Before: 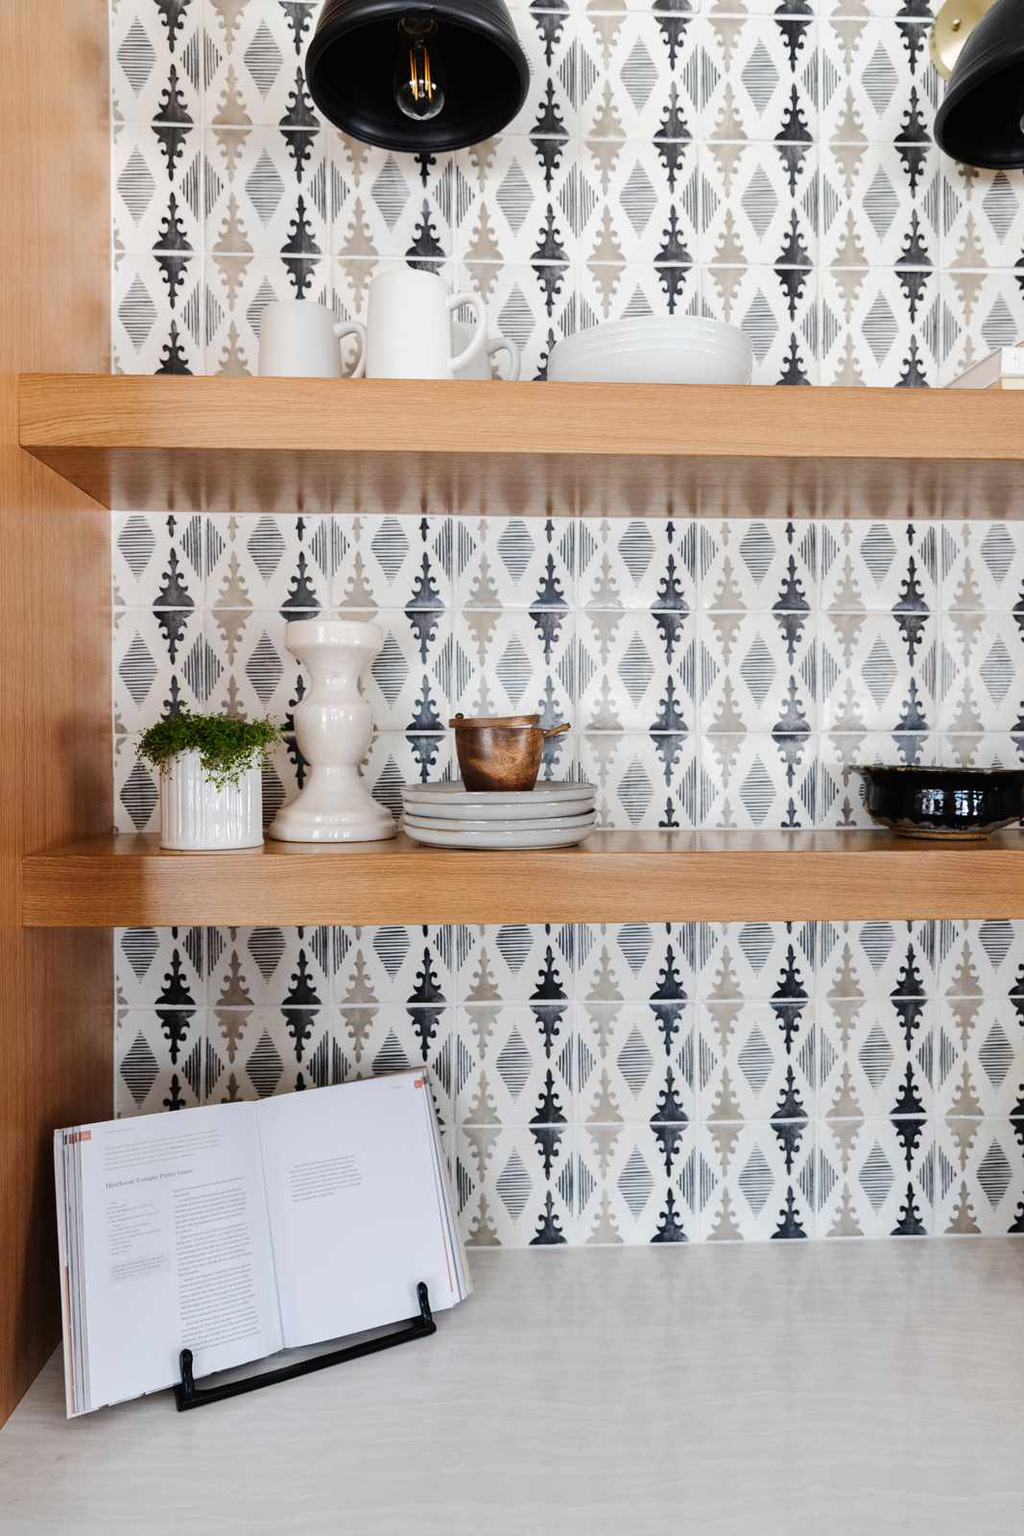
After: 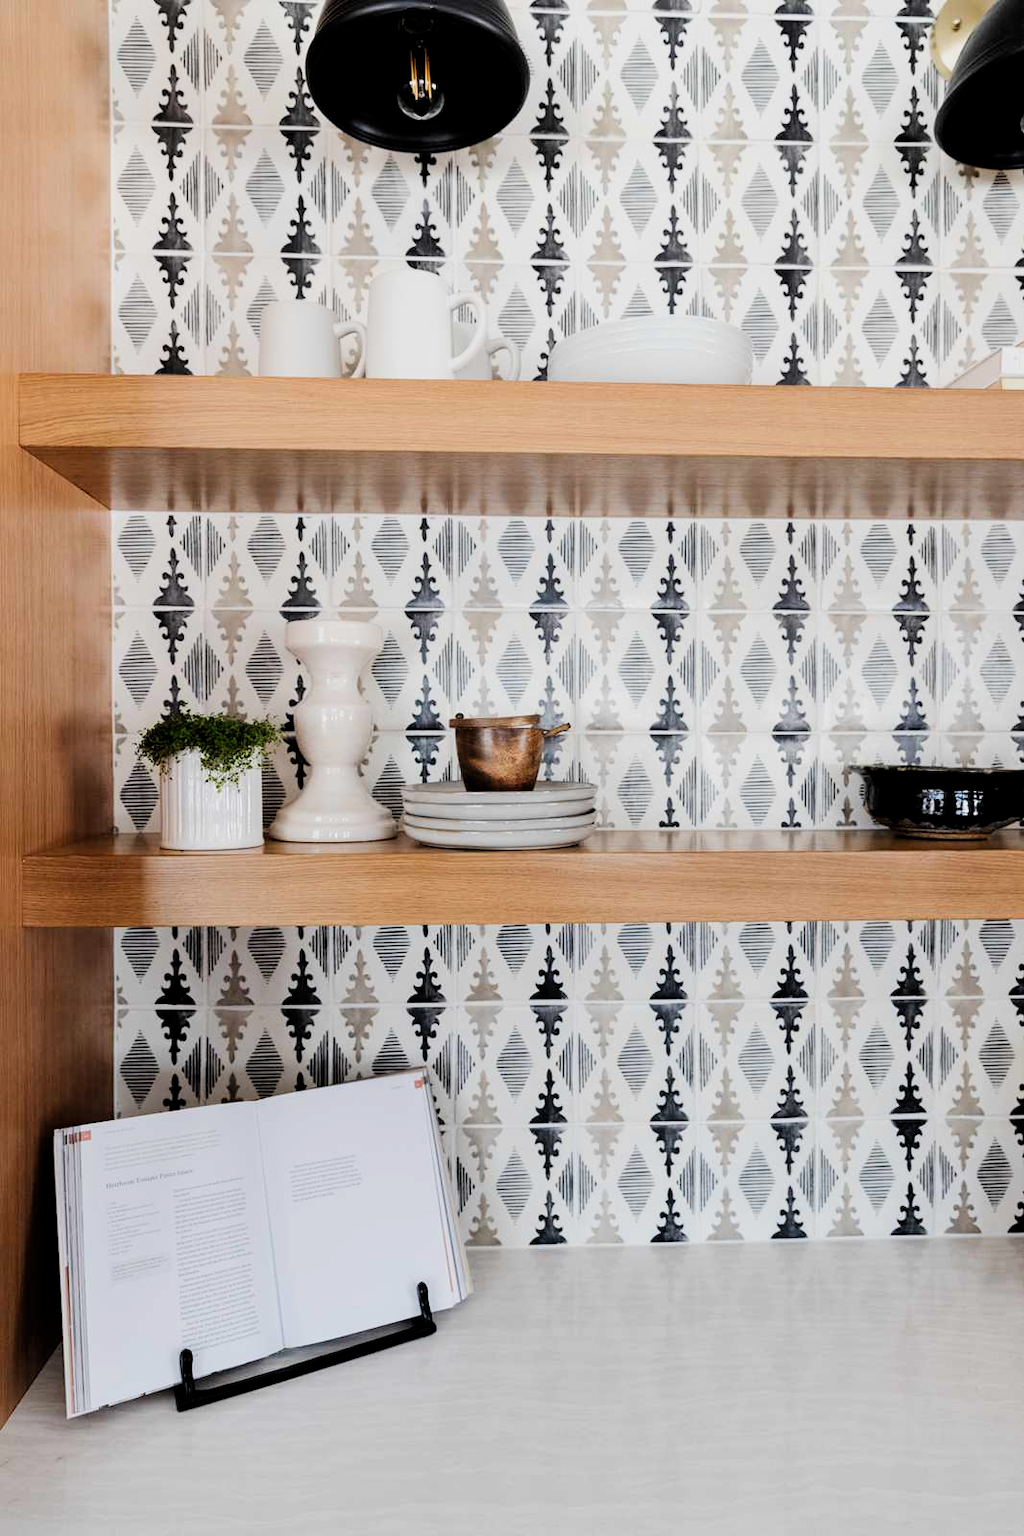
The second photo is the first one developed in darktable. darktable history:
filmic rgb: middle gray luminance 12.77%, black relative exposure -10.19 EV, white relative exposure 3.47 EV, target black luminance 0%, hardness 5.74, latitude 44.83%, contrast 1.216, highlights saturation mix 3.9%, shadows ↔ highlights balance 27.23%
